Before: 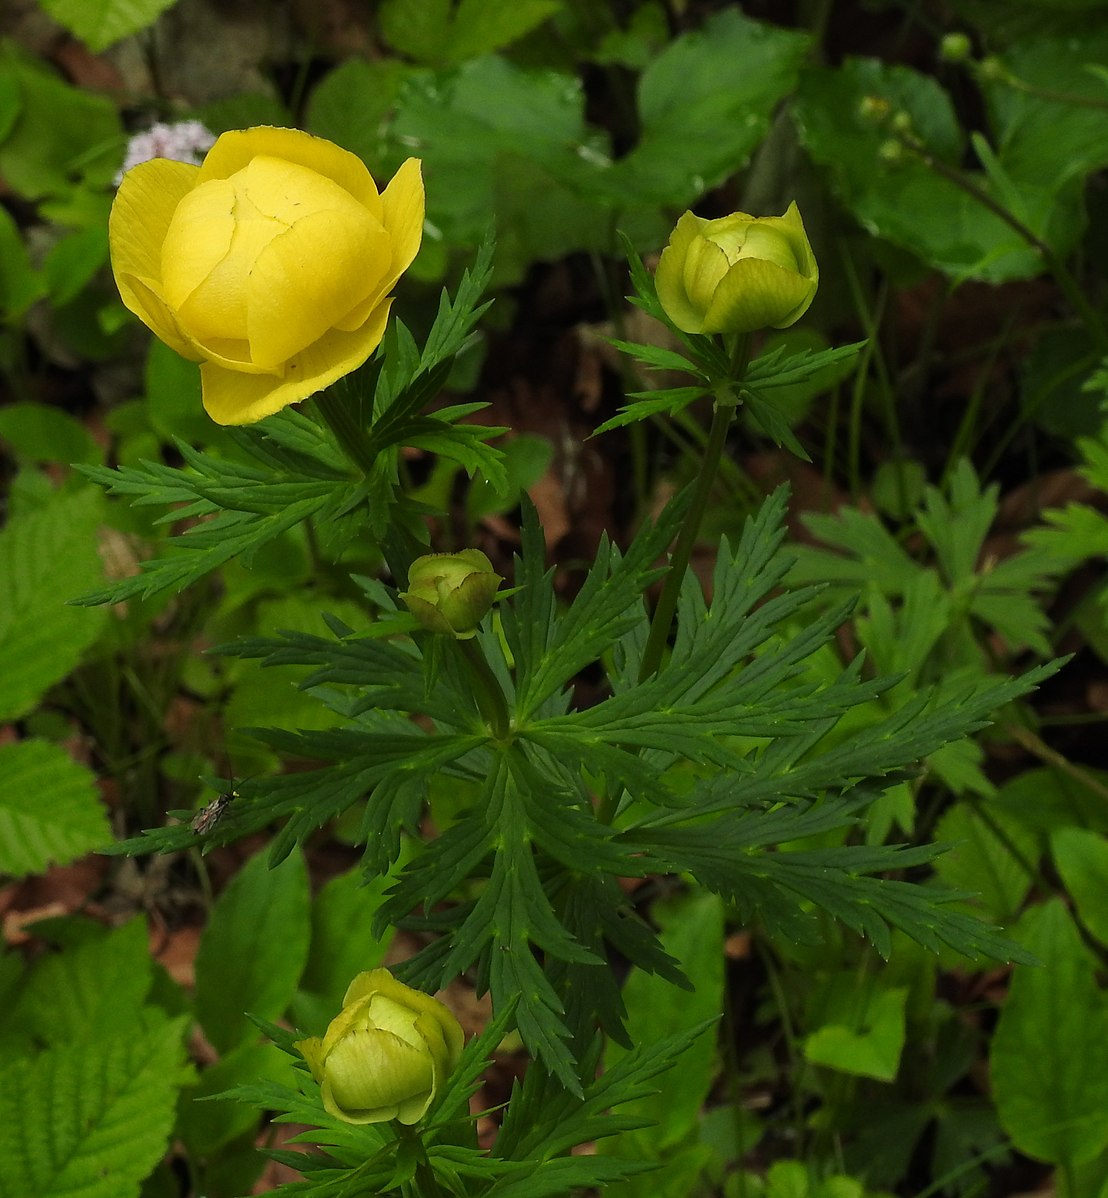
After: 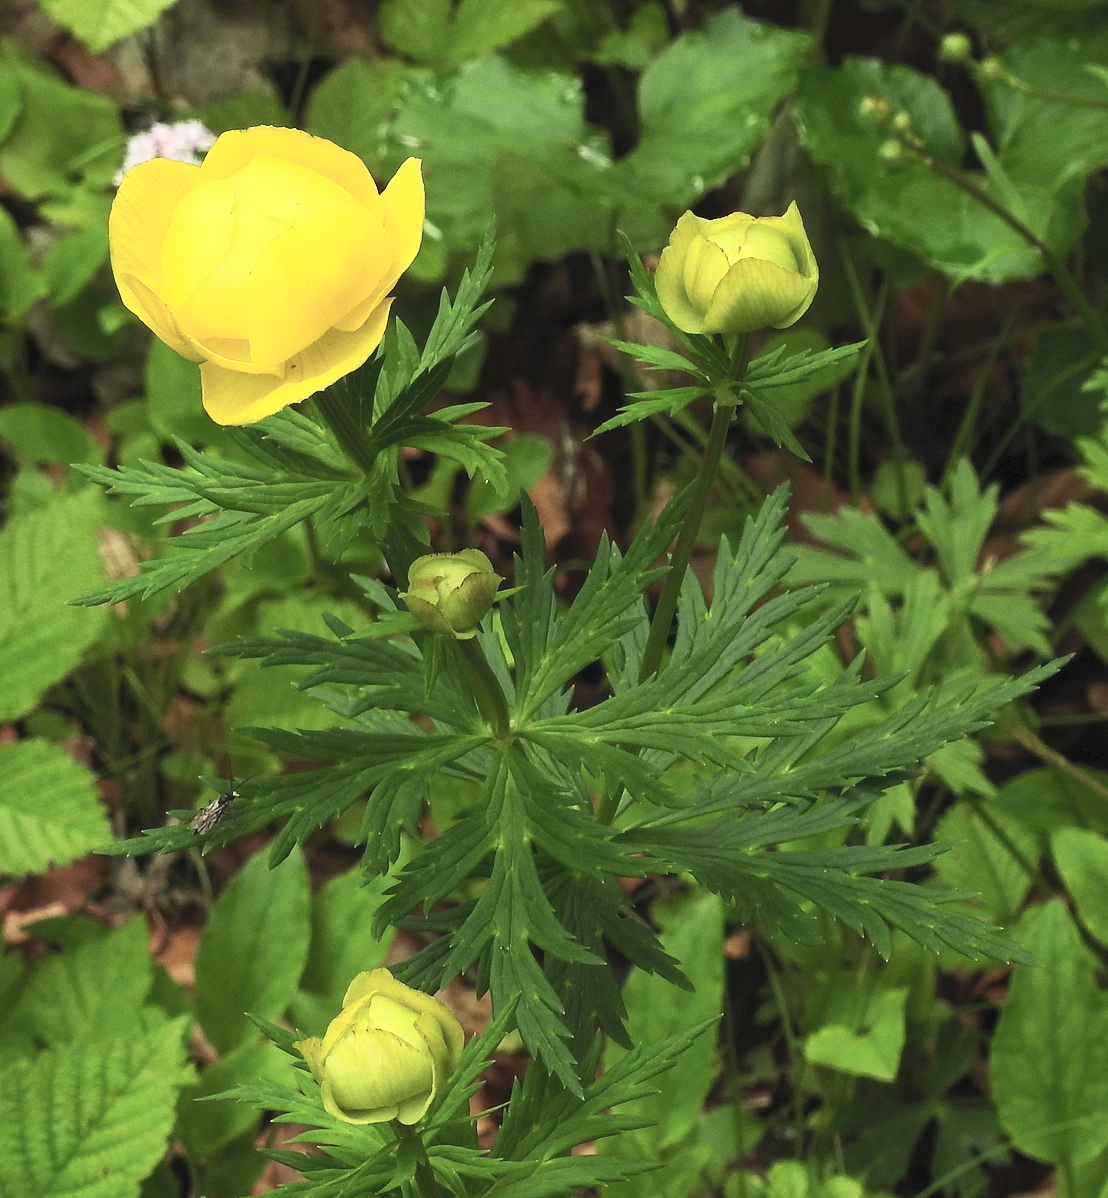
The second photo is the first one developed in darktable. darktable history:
exposure: exposure 0.168 EV, compensate highlight preservation false
contrast brightness saturation: contrast 0.381, brightness 0.526
